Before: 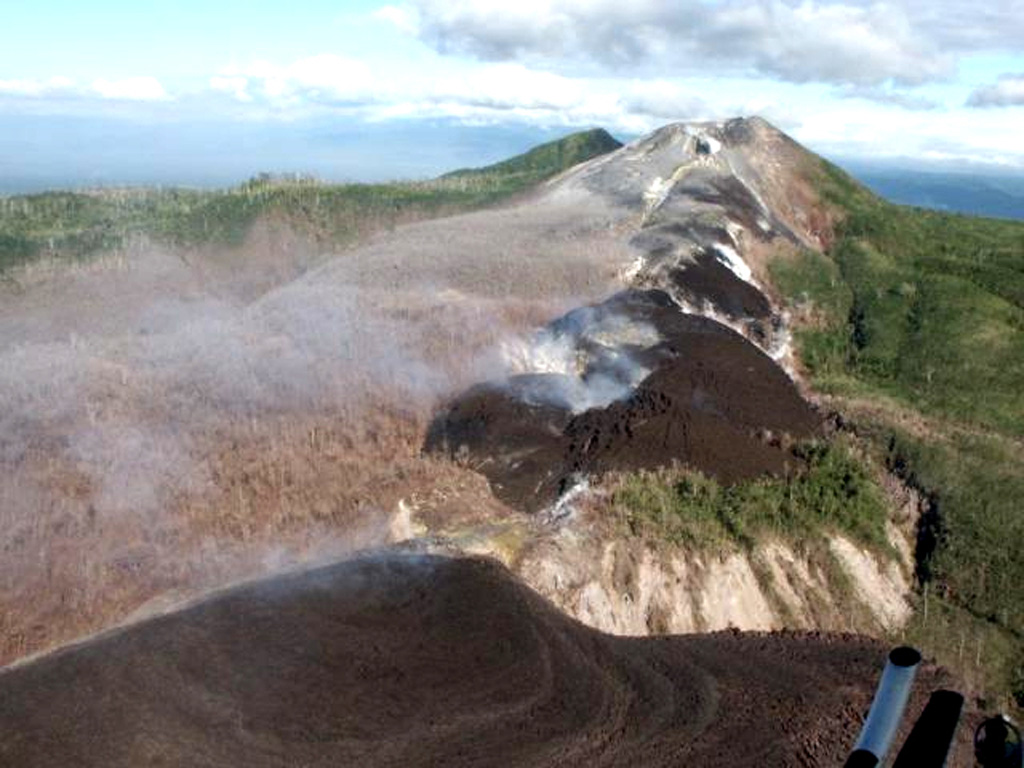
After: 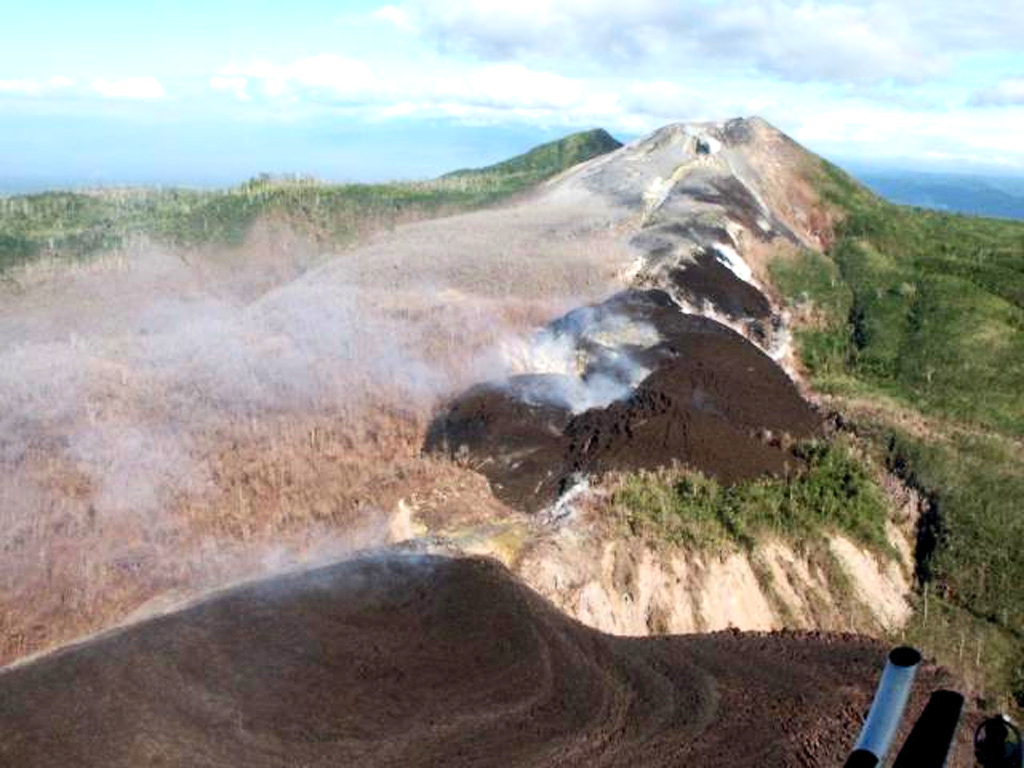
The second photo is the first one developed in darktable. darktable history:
contrast brightness saturation: contrast 0.197, brightness 0.156, saturation 0.216
